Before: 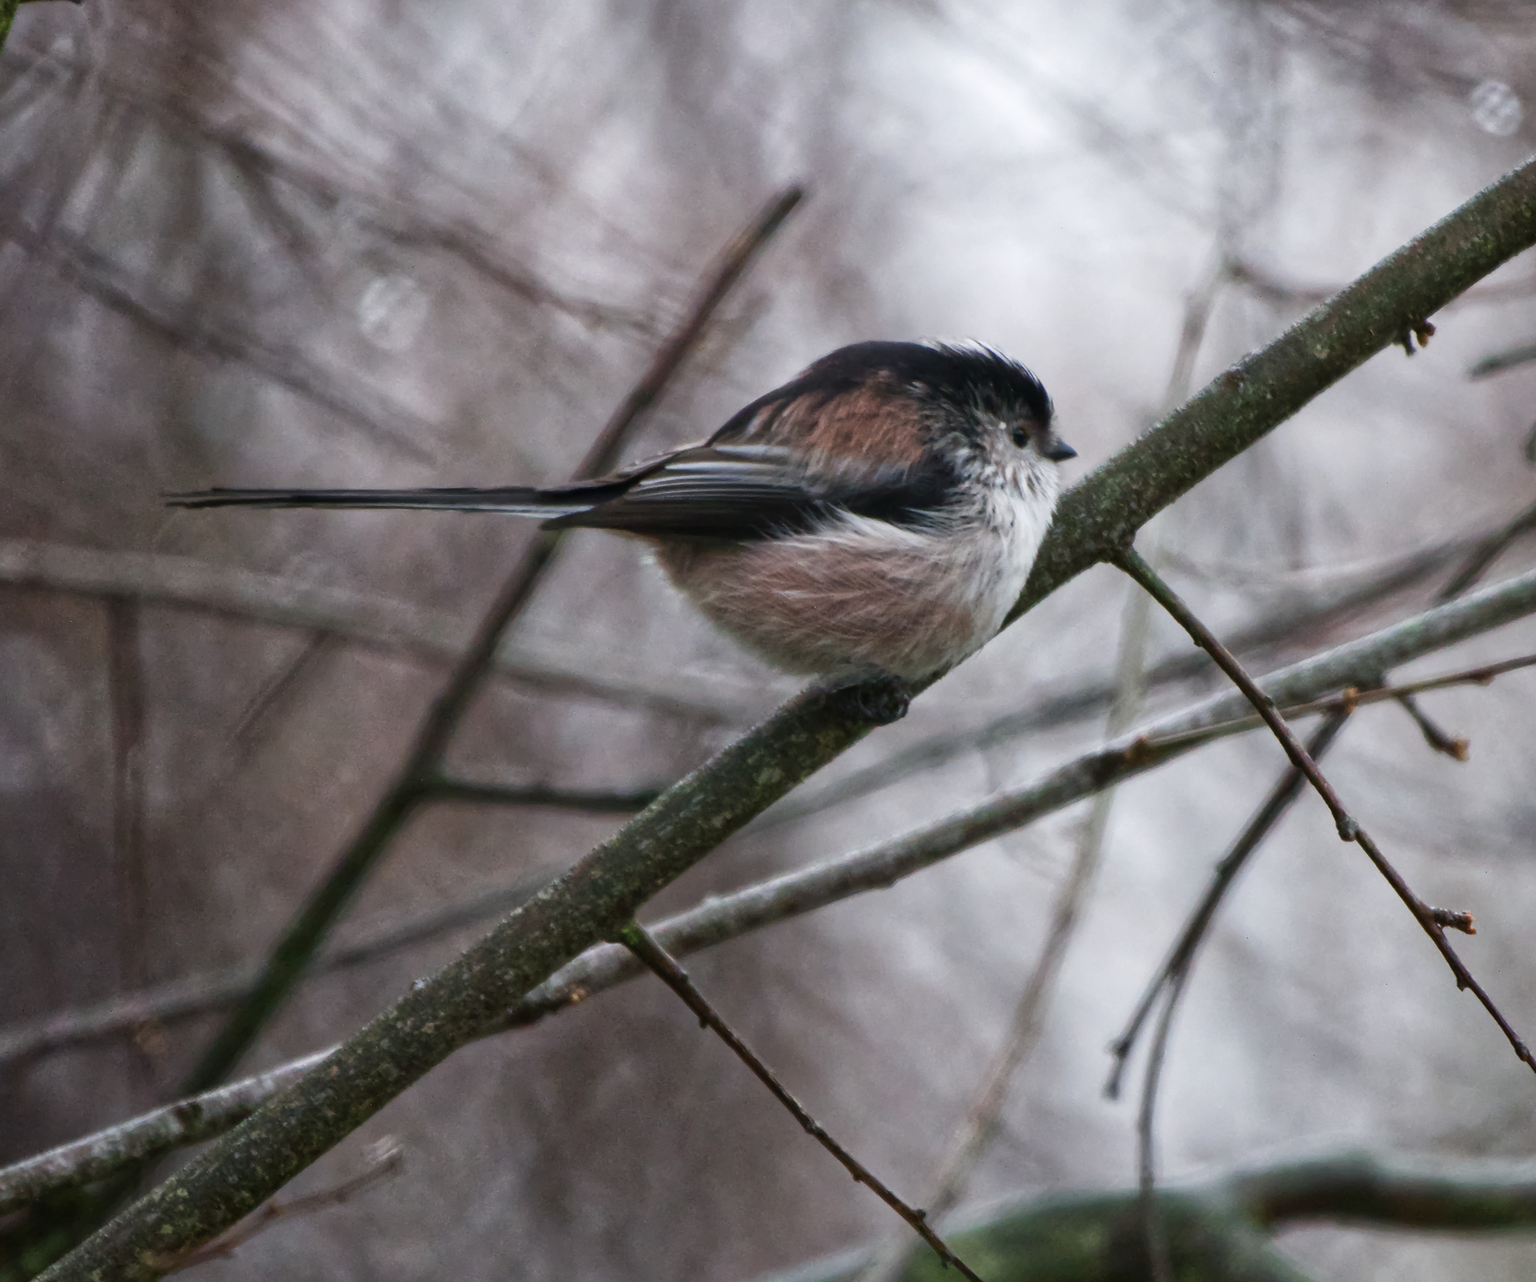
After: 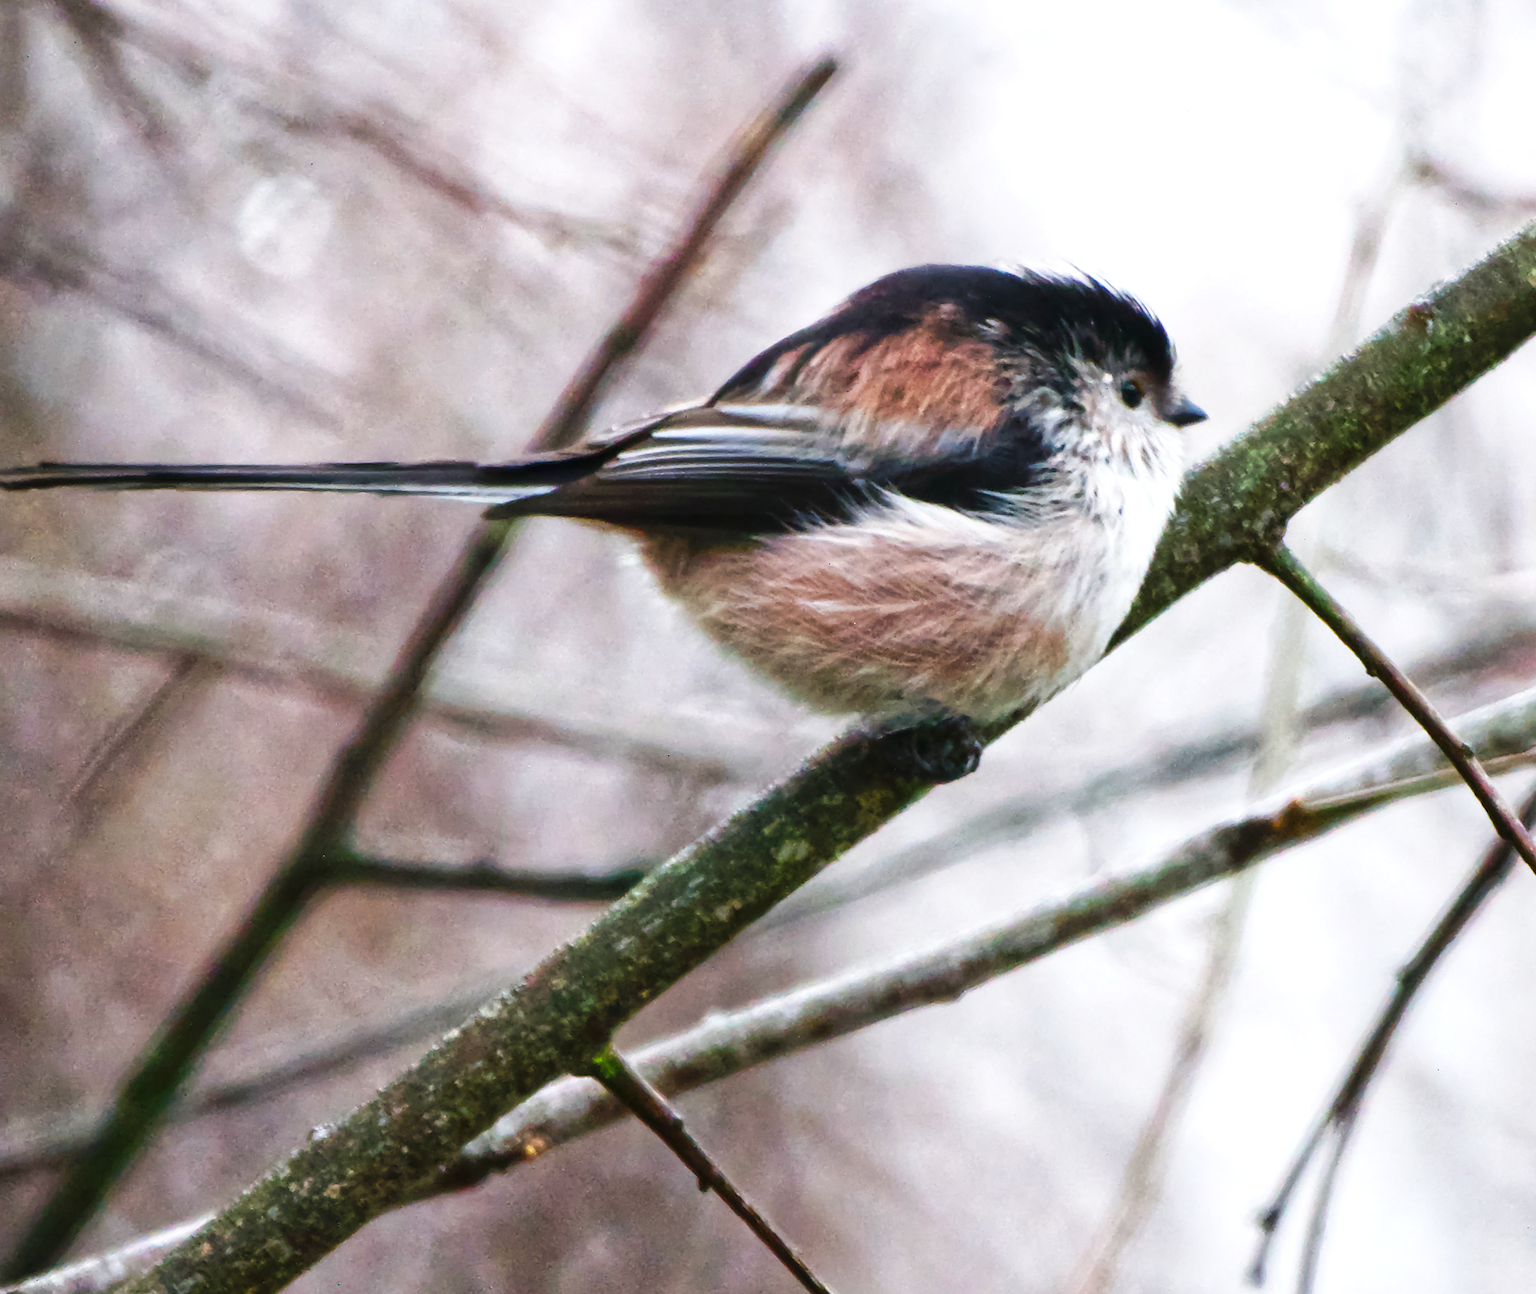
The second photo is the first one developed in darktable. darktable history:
crop and rotate: left 11.9%, top 11.365%, right 14.032%, bottom 13.82%
base curve: curves: ch0 [(0, 0) (0.032, 0.025) (0.121, 0.166) (0.206, 0.329) (0.605, 0.79) (1, 1)], preserve colors none
color balance rgb: perceptual saturation grading › global saturation 25.19%, global vibrance 9.883%
exposure: black level correction 0, exposure 0.697 EV, compensate exposure bias true, compensate highlight preservation false
